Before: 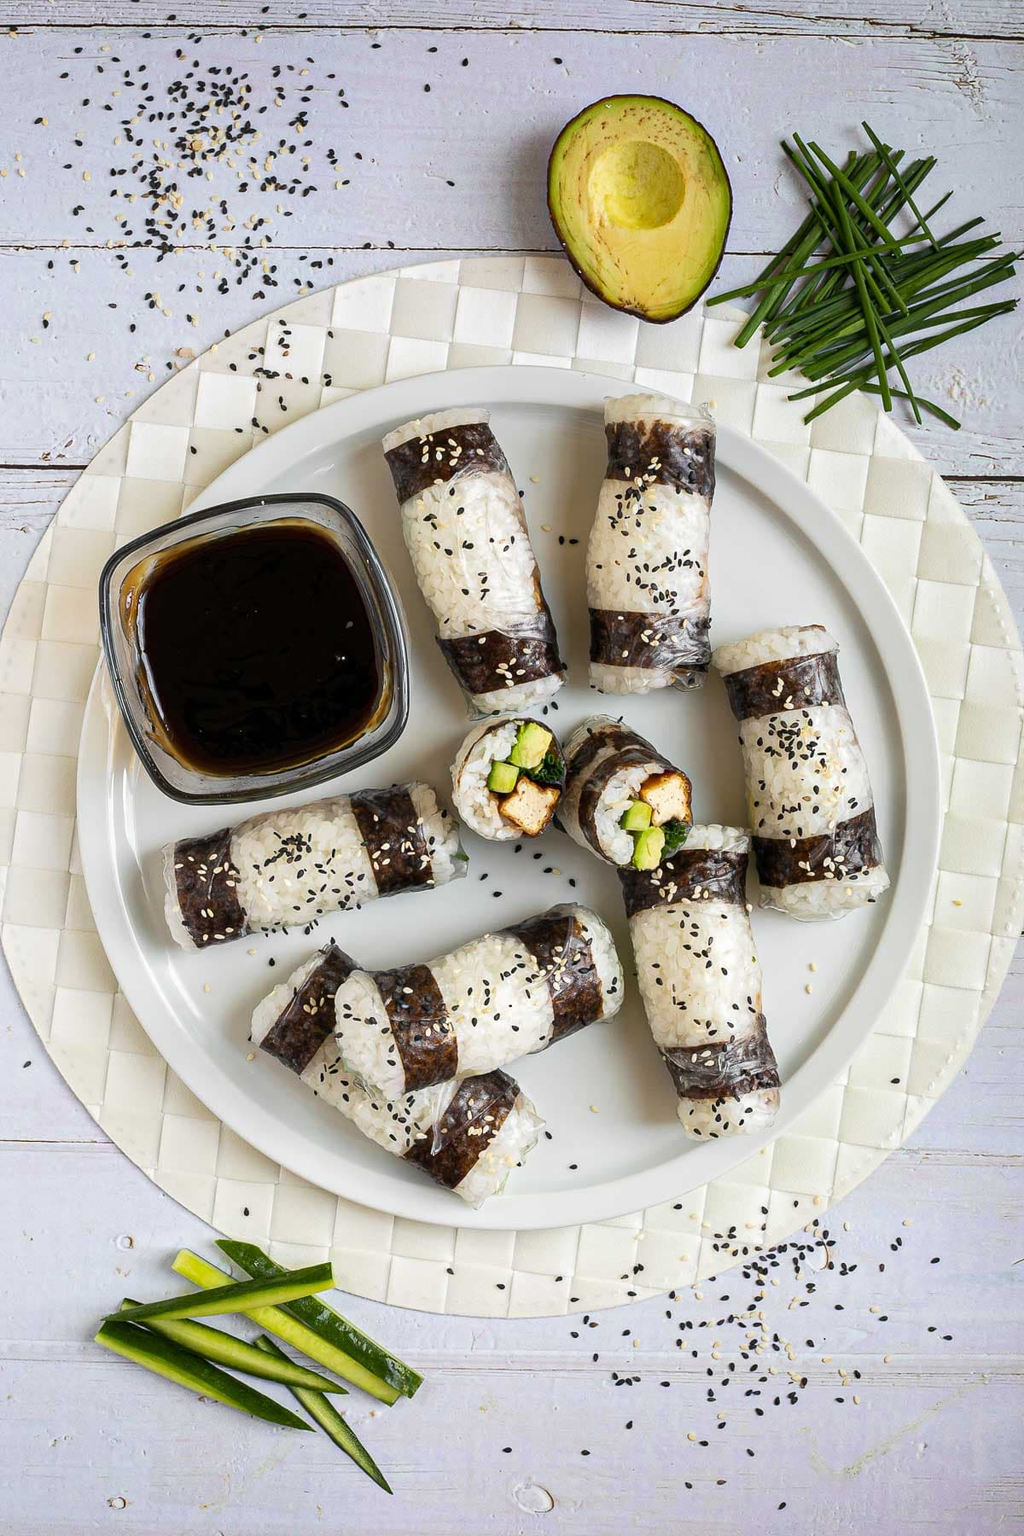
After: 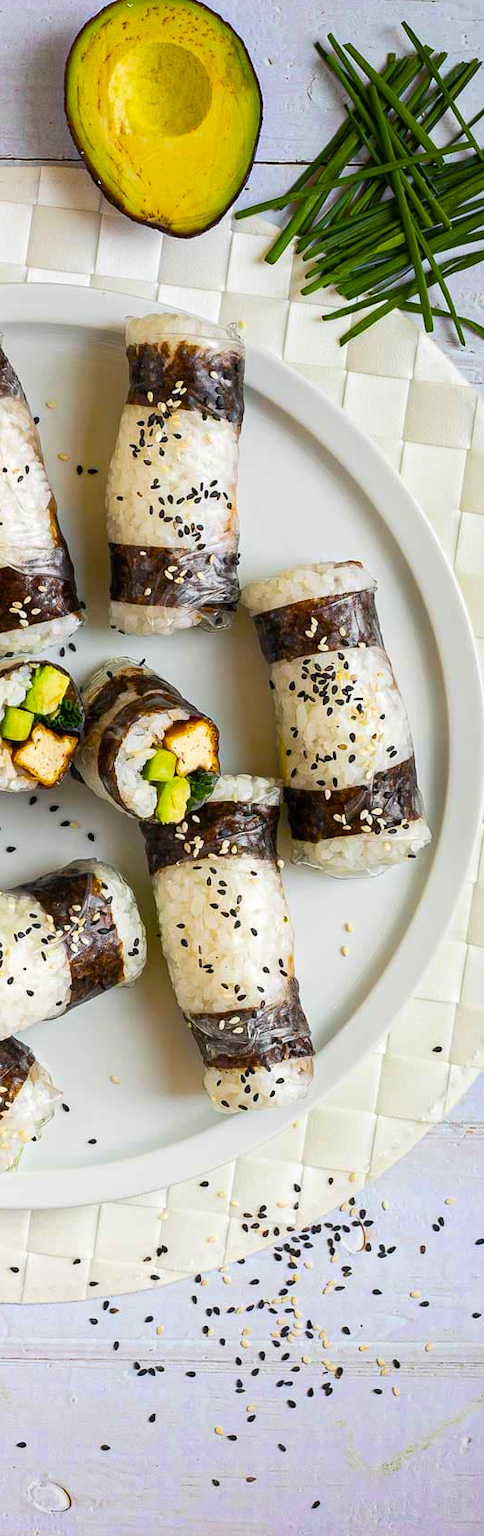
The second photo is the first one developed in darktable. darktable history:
color balance rgb: linear chroma grading › global chroma 15%, perceptual saturation grading › global saturation 30%
crop: left 47.628%, top 6.643%, right 7.874%
